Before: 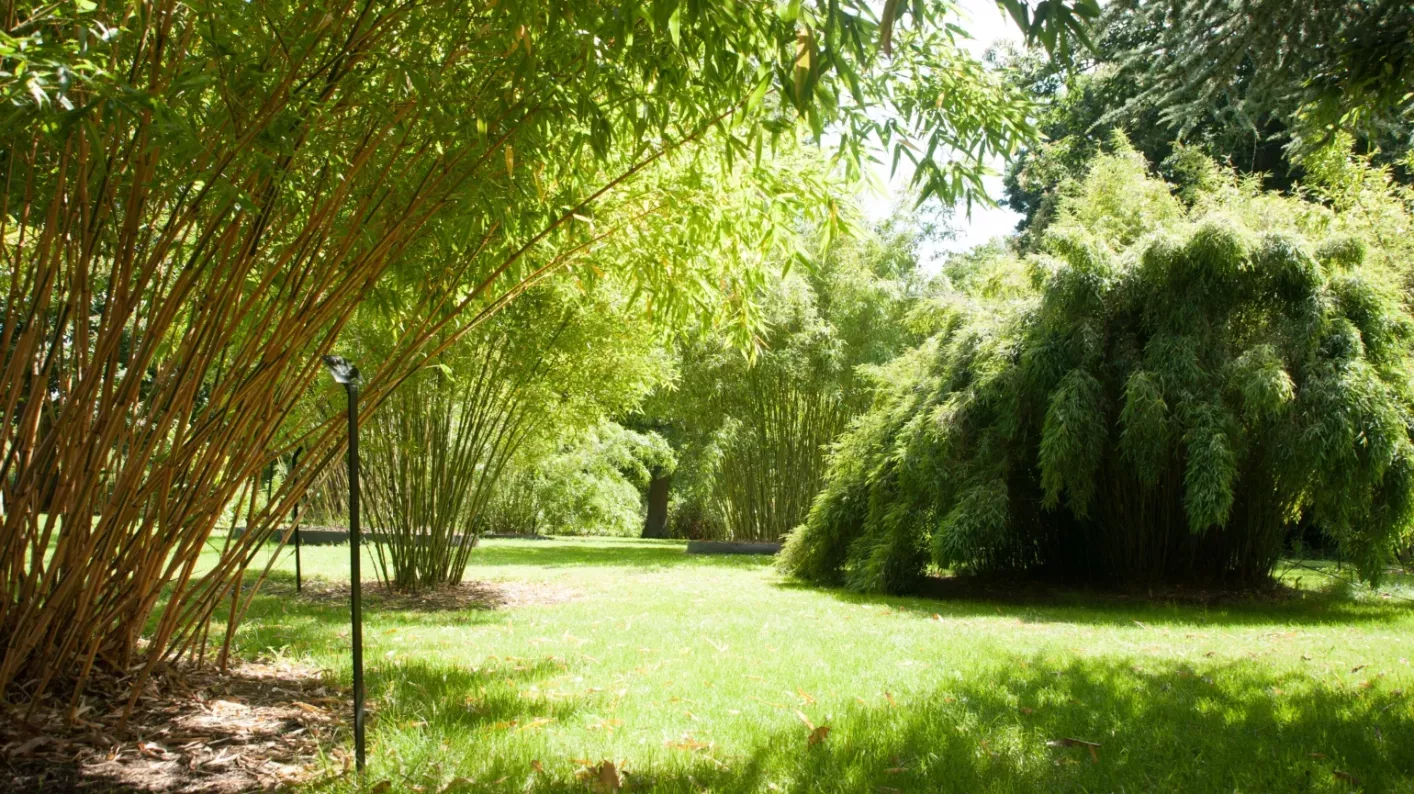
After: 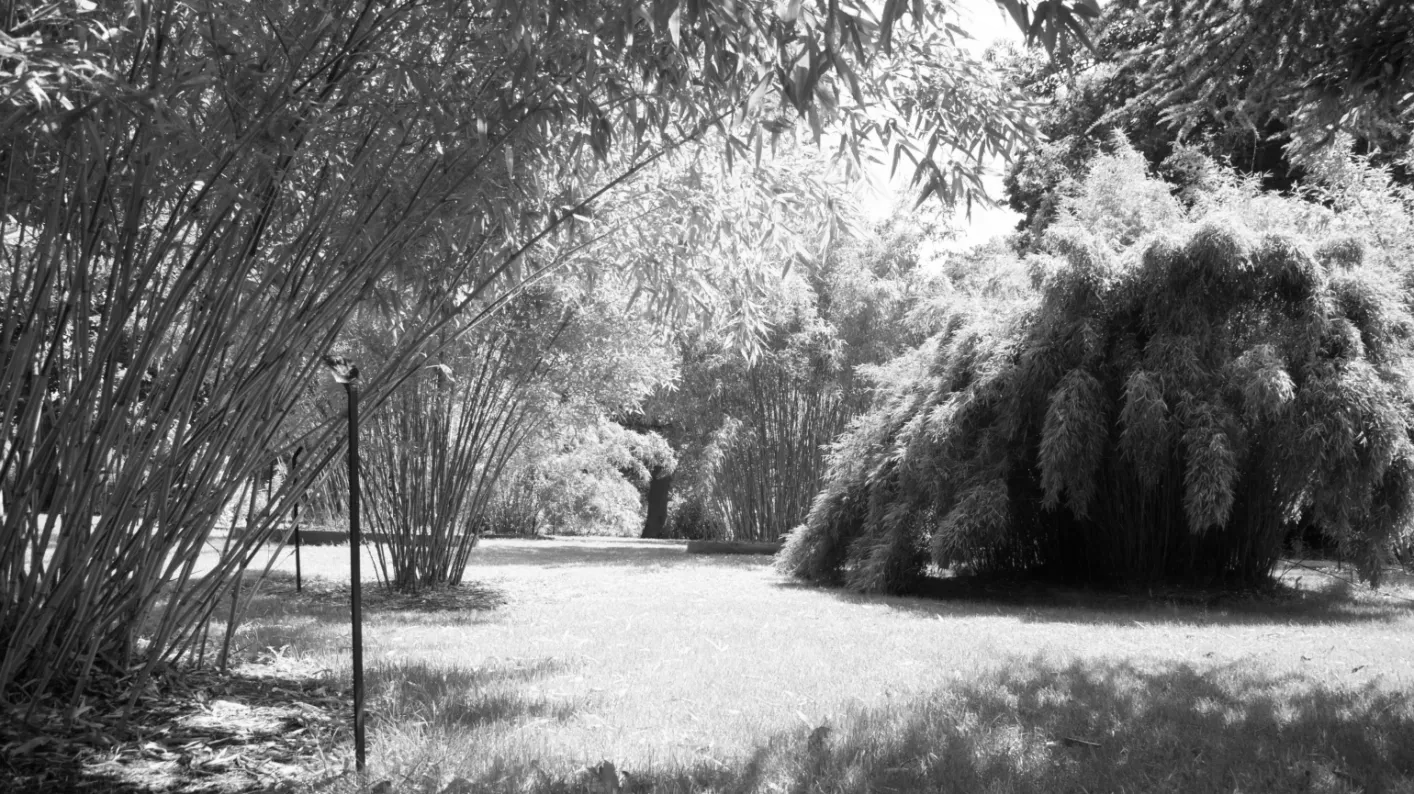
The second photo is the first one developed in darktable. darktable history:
color calibration: illuminant custom, x 0.373, y 0.388, temperature 4269.97 K
monochrome: a 16.01, b -2.65, highlights 0.52
